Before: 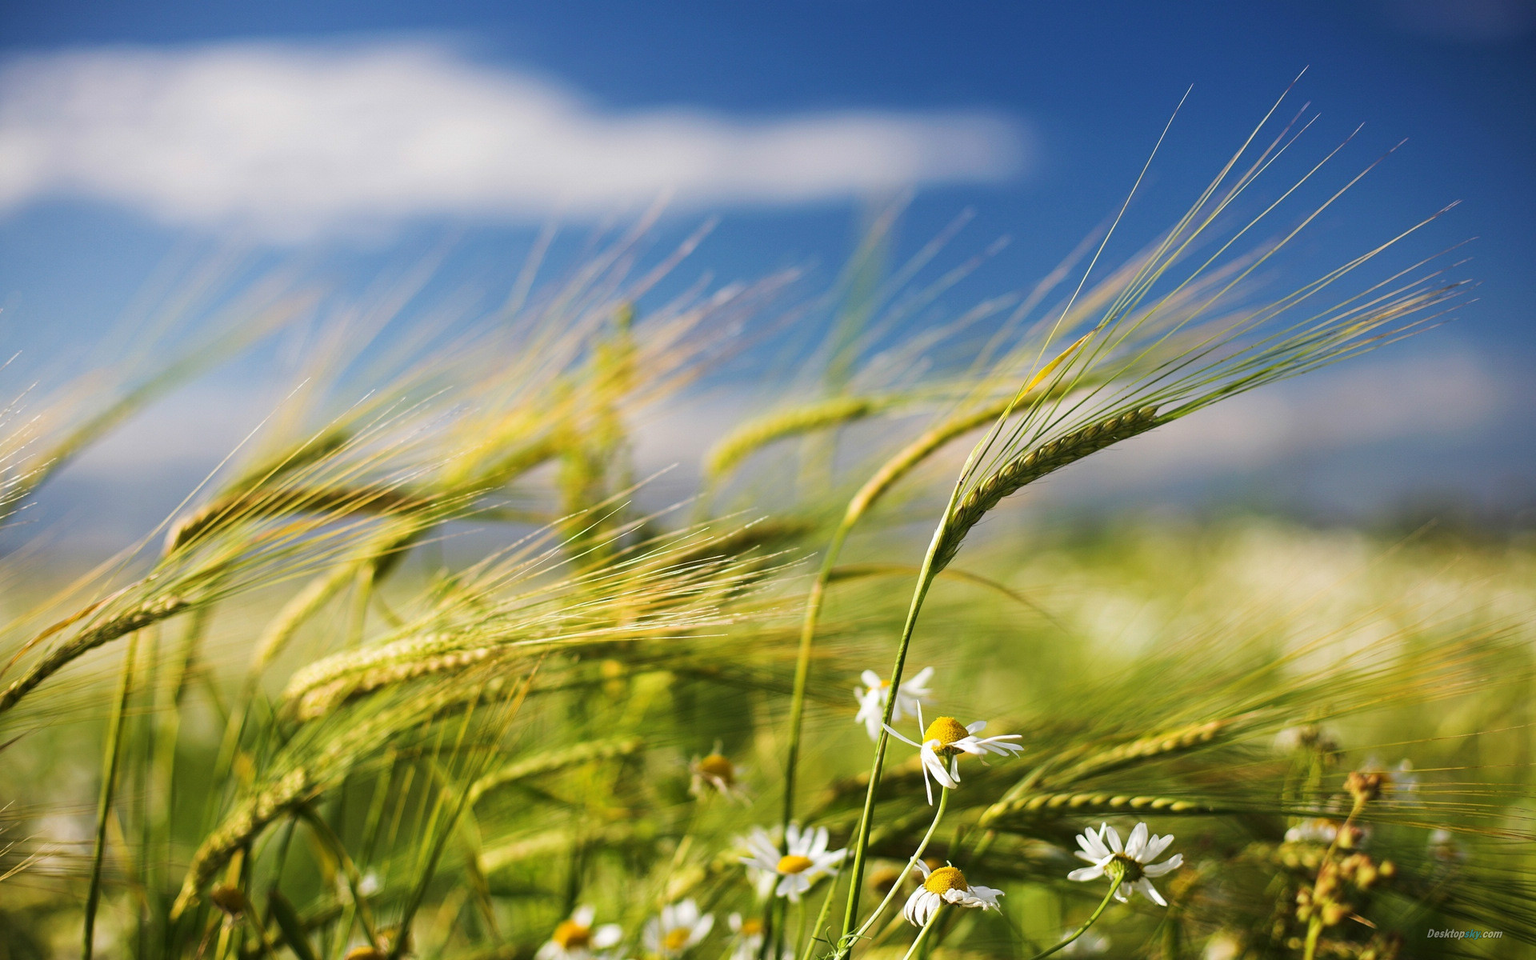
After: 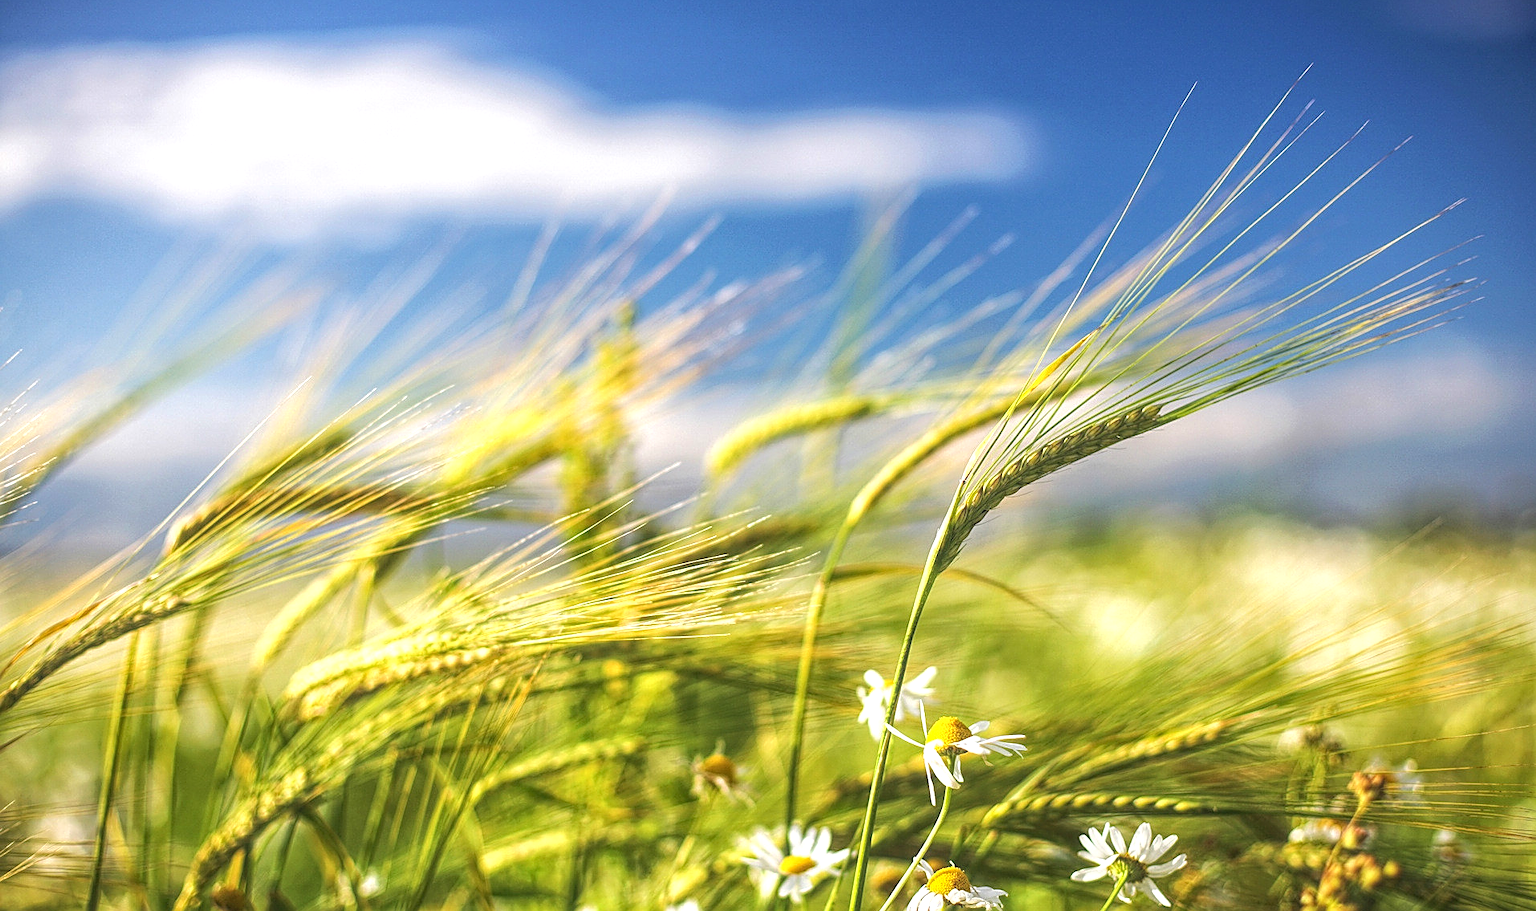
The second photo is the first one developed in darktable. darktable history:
local contrast: highlights 67%, shadows 32%, detail 166%, midtone range 0.2
sharpen: amount 0.544
crop: top 0.26%, right 0.262%, bottom 5.05%
exposure: exposure 0.607 EV, compensate highlight preservation false
